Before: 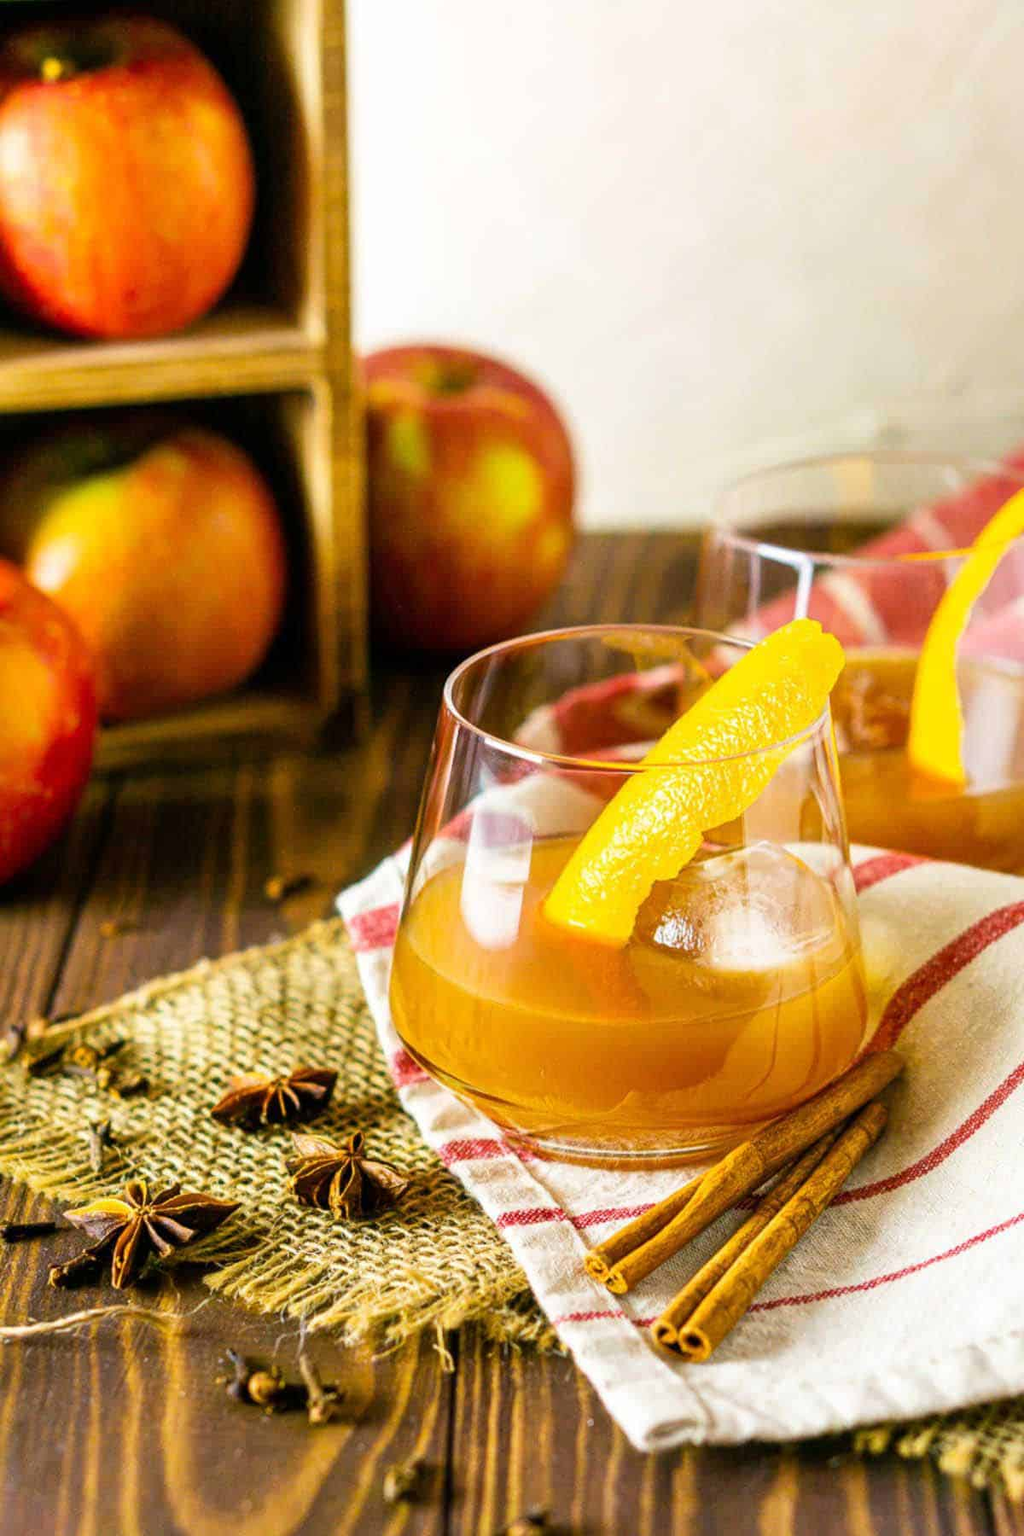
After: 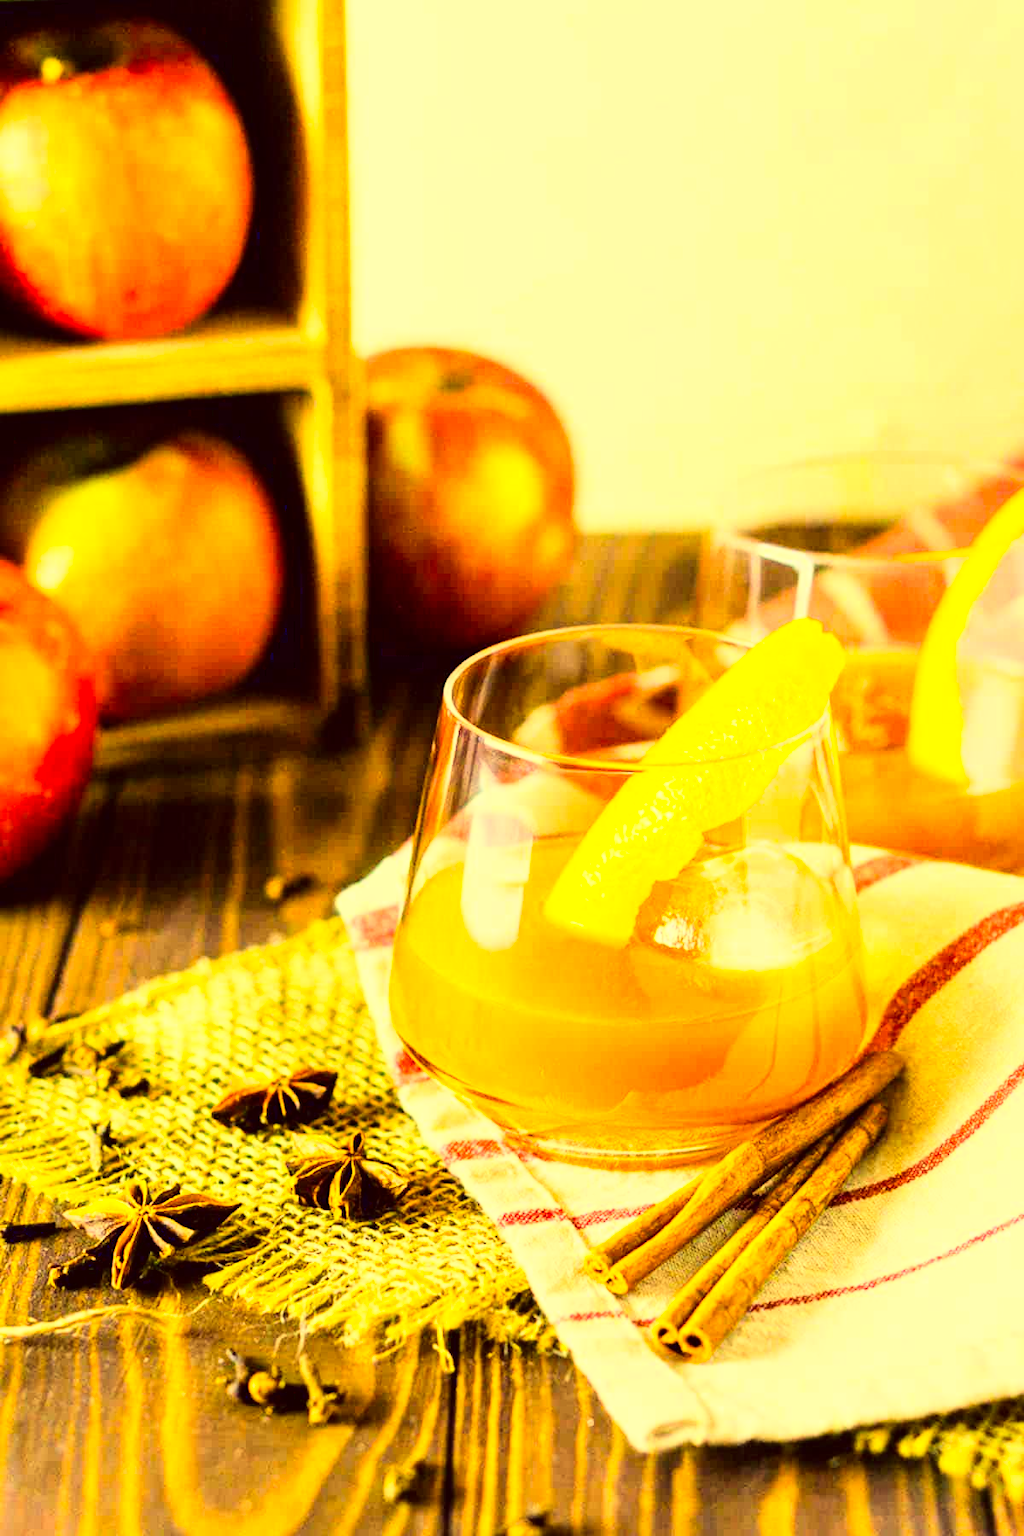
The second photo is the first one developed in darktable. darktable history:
base curve: curves: ch0 [(0, 0.003) (0.001, 0.002) (0.006, 0.004) (0.02, 0.022) (0.048, 0.086) (0.094, 0.234) (0.162, 0.431) (0.258, 0.629) (0.385, 0.8) (0.548, 0.918) (0.751, 0.988) (1, 1)]
color correction: highlights a* -0.413, highlights b* 39.82, shadows a* 9.94, shadows b* -0.246
